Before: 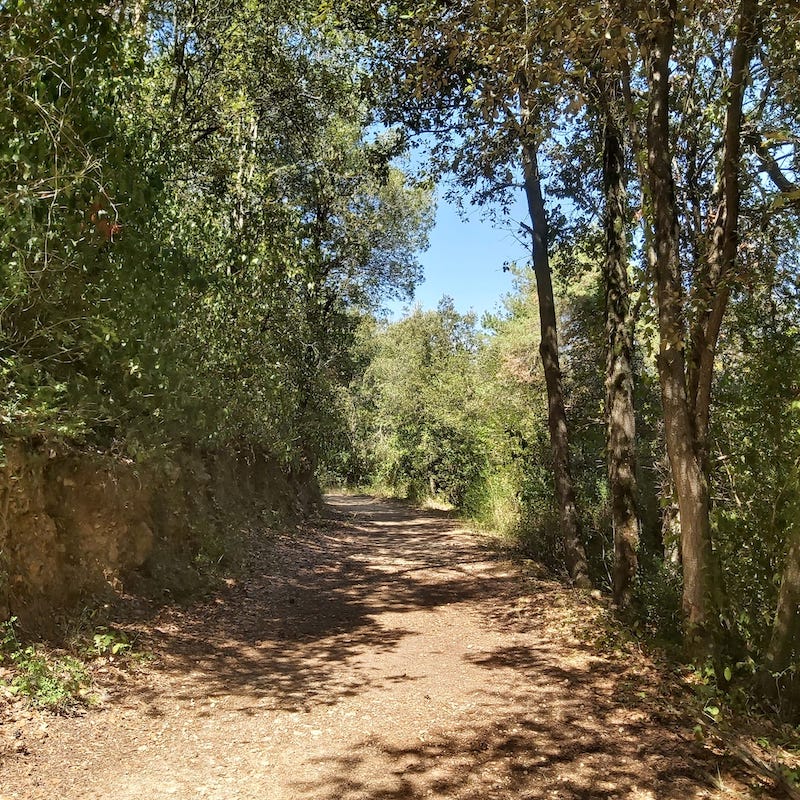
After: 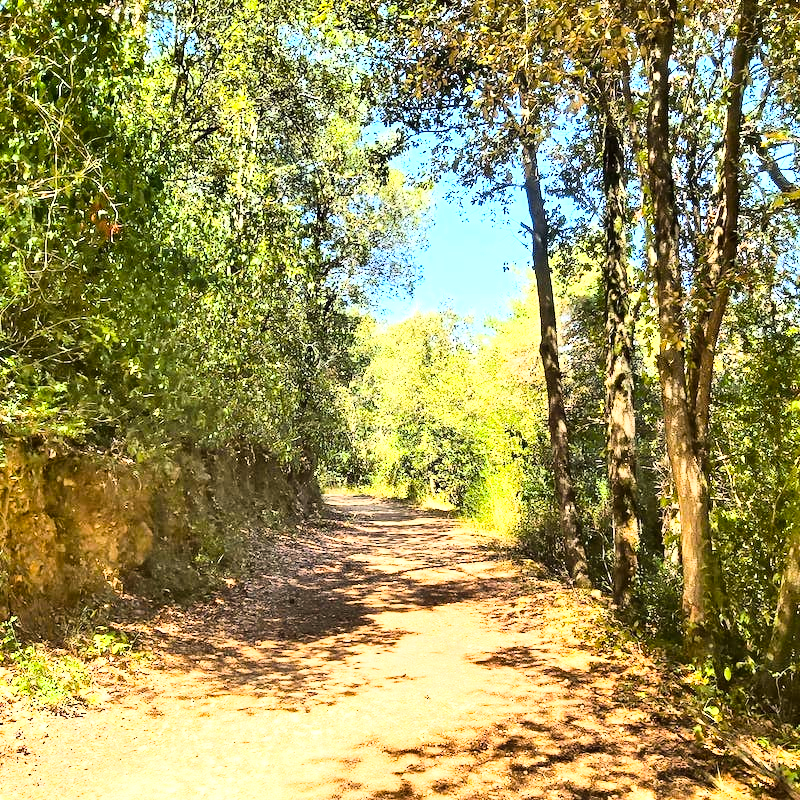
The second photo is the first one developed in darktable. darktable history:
color balance rgb: perceptual saturation grading › global saturation 30%, global vibrance 10%
tone equalizer: -8 EV -0.417 EV, -7 EV -0.389 EV, -6 EV -0.333 EV, -5 EV -0.222 EV, -3 EV 0.222 EV, -2 EV 0.333 EV, -1 EV 0.389 EV, +0 EV 0.417 EV, edges refinement/feathering 500, mask exposure compensation -1.57 EV, preserve details no
base curve: curves: ch0 [(0, 0) (0.018, 0.026) (0.143, 0.37) (0.33, 0.731) (0.458, 0.853) (0.735, 0.965) (0.905, 0.986) (1, 1)]
exposure: exposure 0.6 EV, compensate highlight preservation false
